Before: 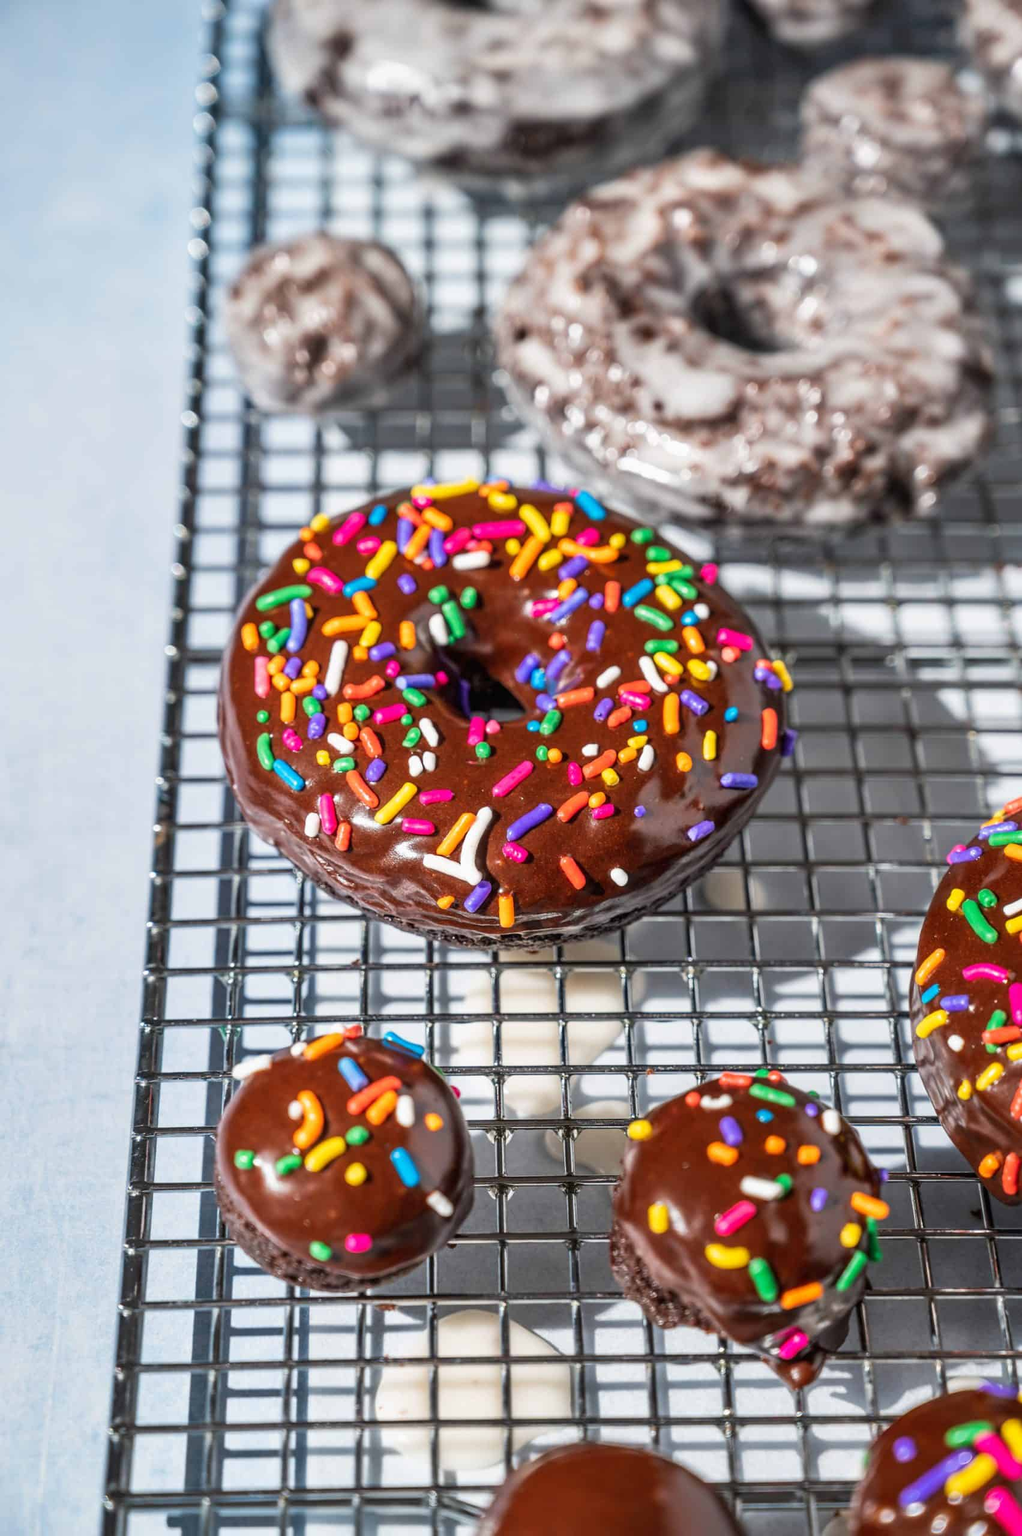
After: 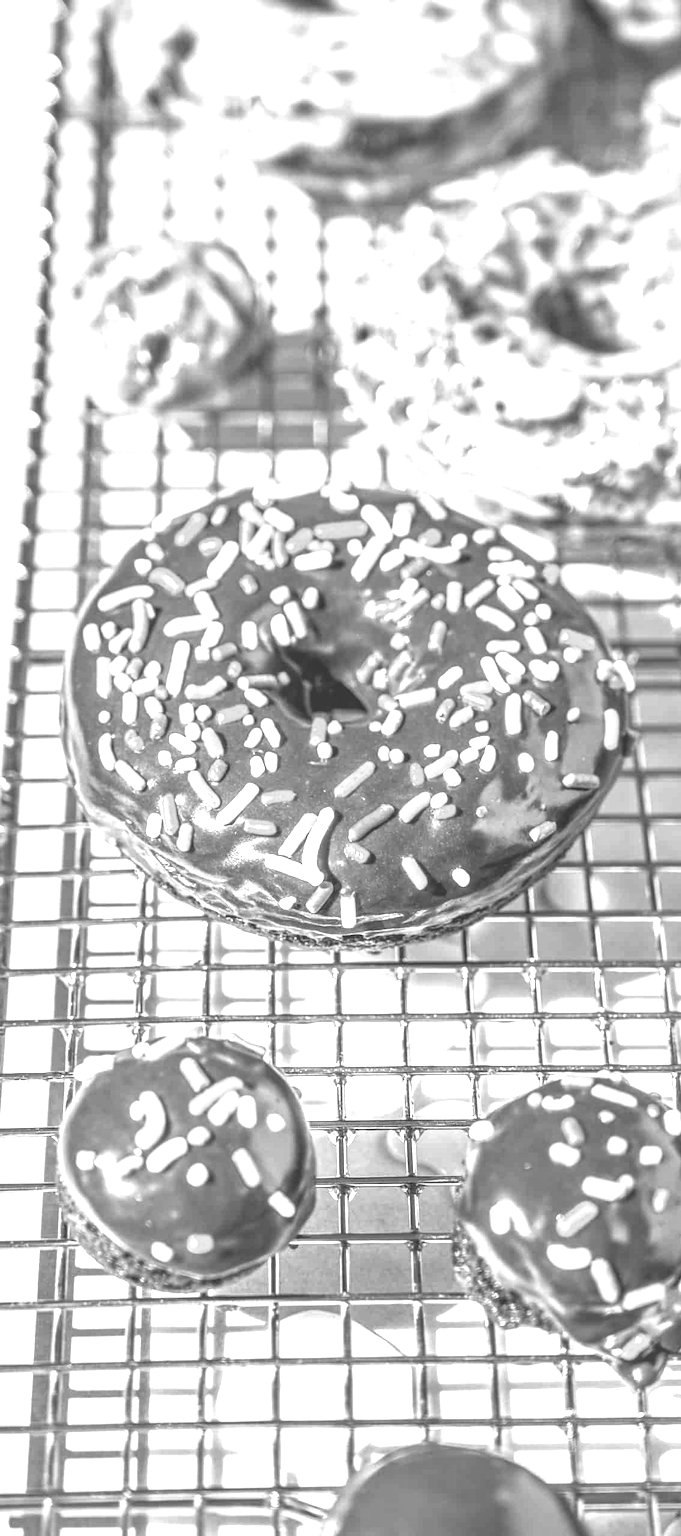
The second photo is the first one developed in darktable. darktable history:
colorize: hue 34.49°, saturation 35.33%, source mix 100%, version 1
tone curve: curves: ch0 [(0, 0) (0.003, 0.014) (0.011, 0.019) (0.025, 0.028) (0.044, 0.044) (0.069, 0.069) (0.1, 0.1) (0.136, 0.131) (0.177, 0.168) (0.224, 0.206) (0.277, 0.255) (0.335, 0.309) (0.399, 0.374) (0.468, 0.452) (0.543, 0.535) (0.623, 0.623) (0.709, 0.72) (0.801, 0.815) (0.898, 0.898) (1, 1)], preserve colors none
color correction: highlights a* -12.64, highlights b* -18.1, saturation 0.7
monochrome: a -35.87, b 49.73, size 1.7
exposure: exposure 0.3 EV, compensate highlight preservation false
crop and rotate: left 15.546%, right 17.787%
local contrast: detail 144%
